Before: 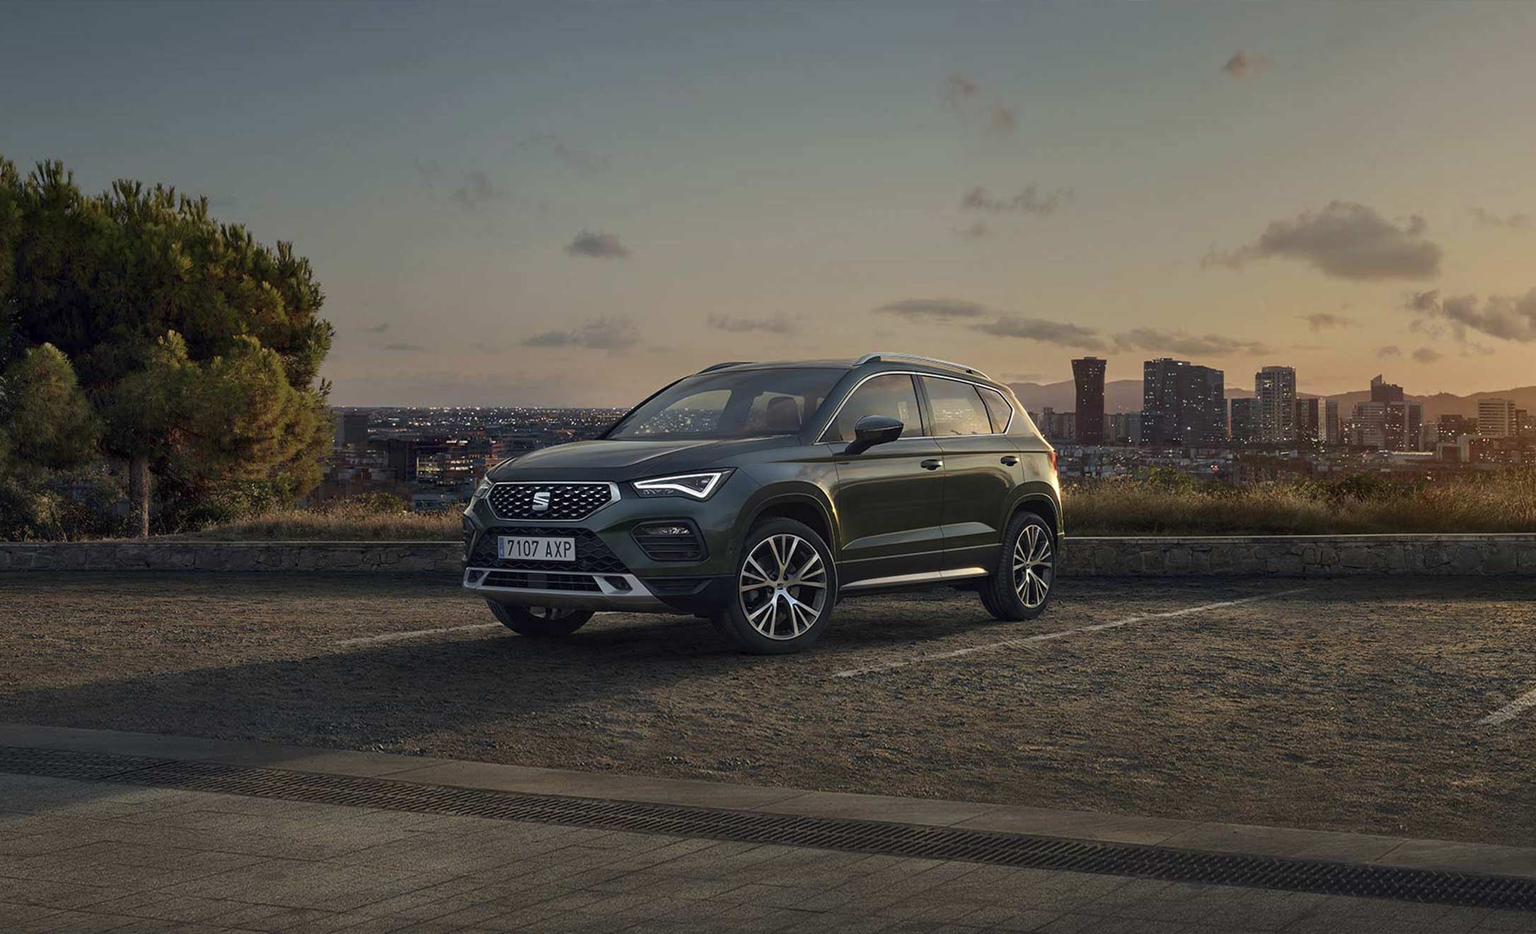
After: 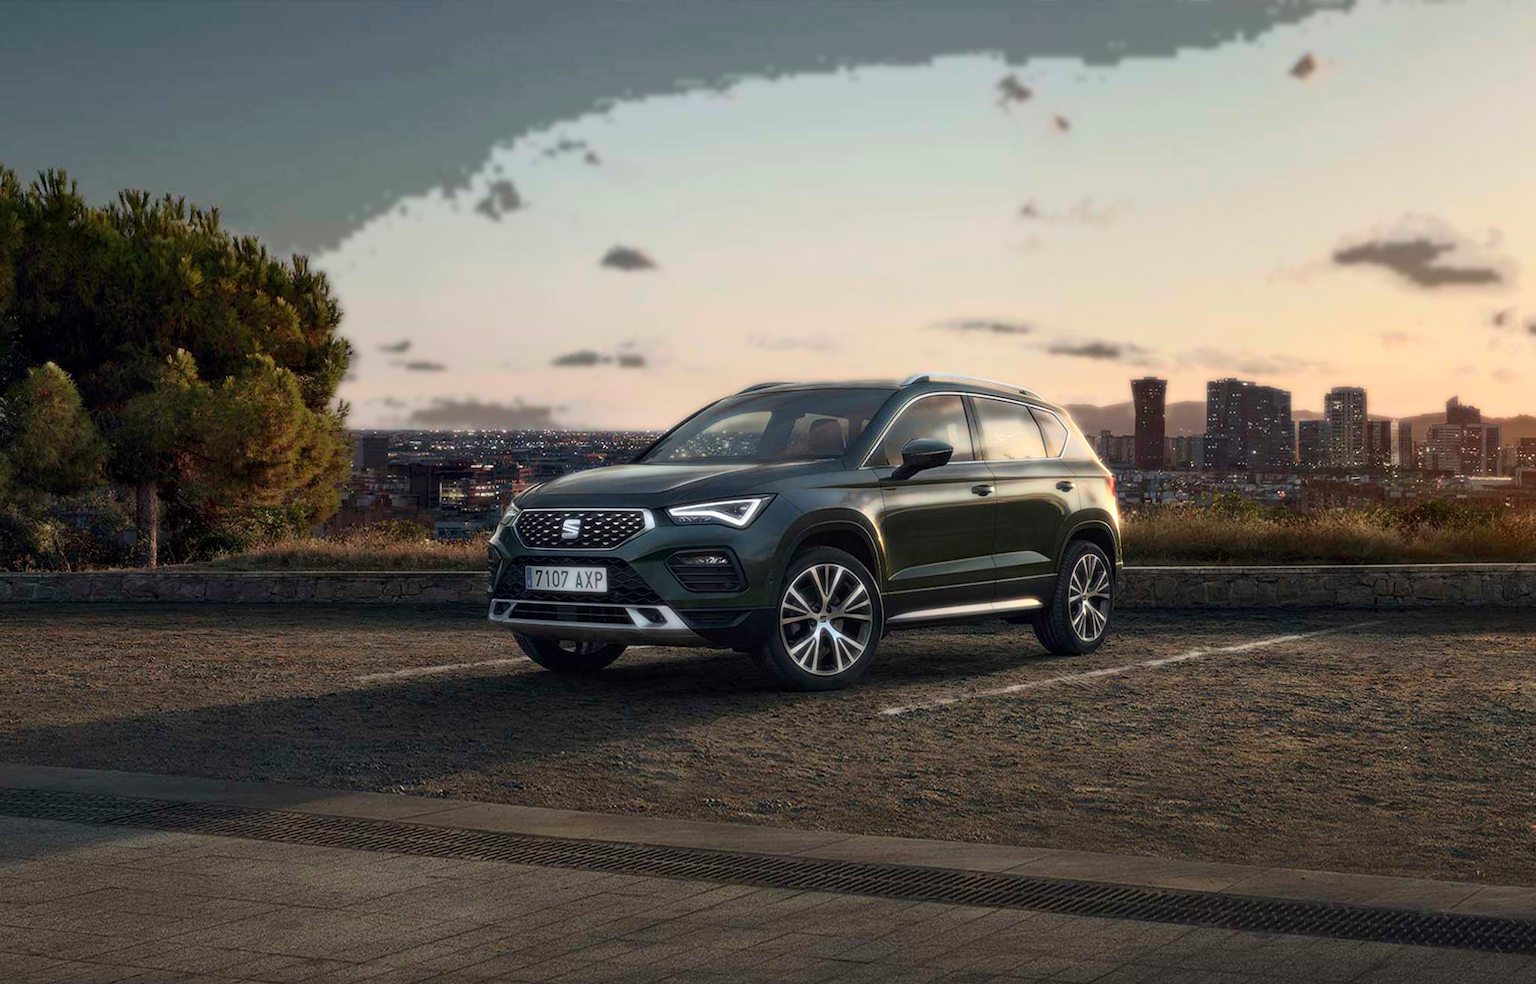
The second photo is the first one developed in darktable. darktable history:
crop and rotate: right 5.167%
bloom: size 0%, threshold 54.82%, strength 8.31%
